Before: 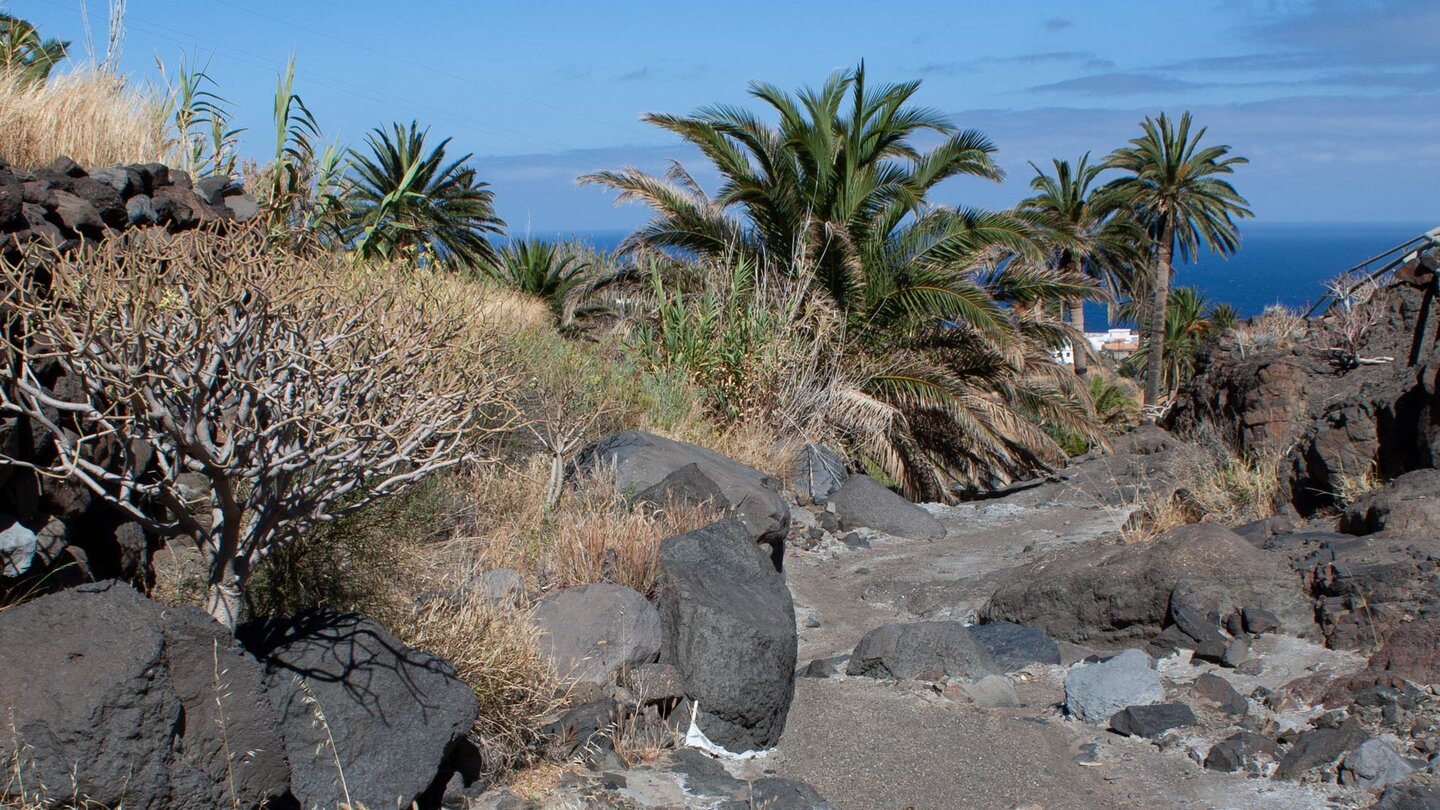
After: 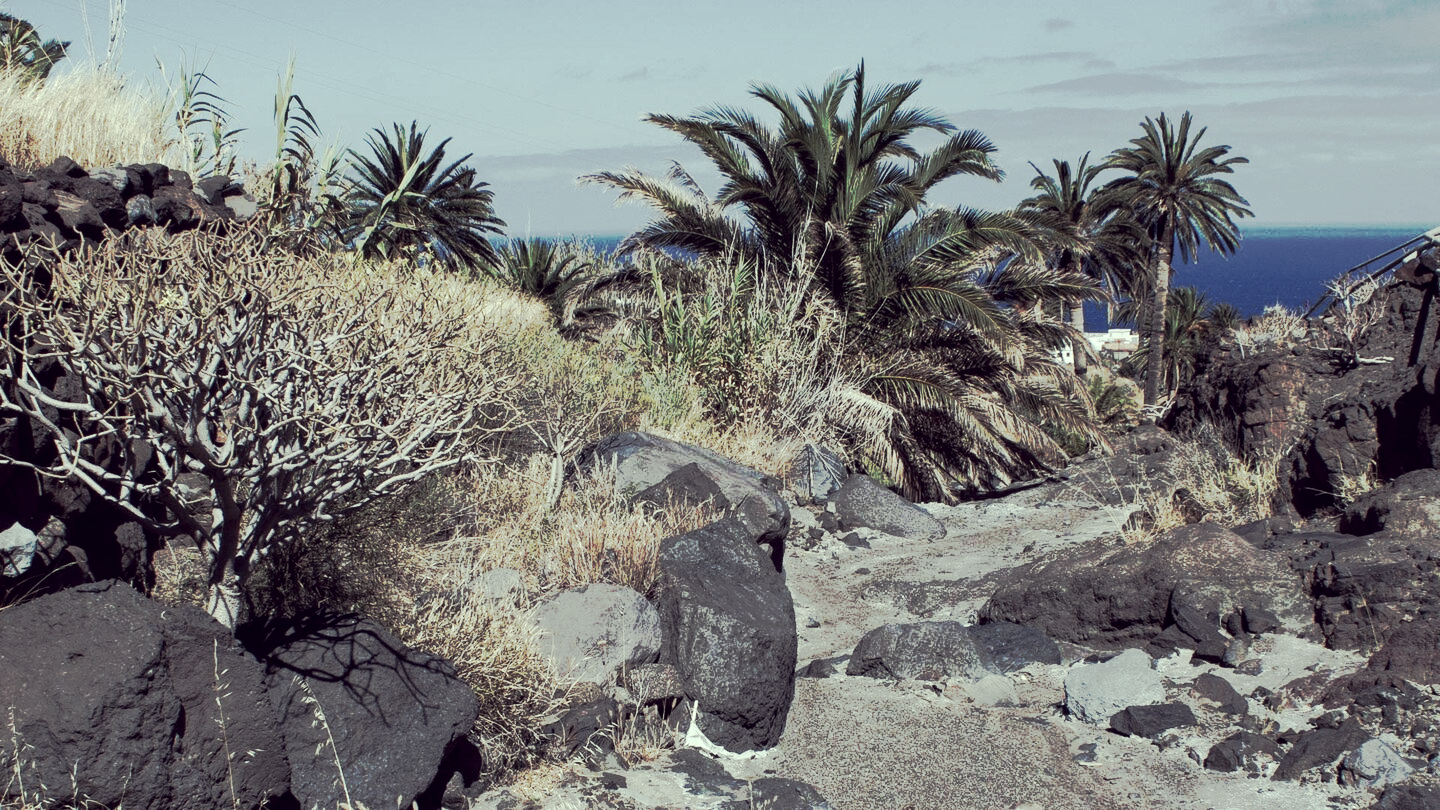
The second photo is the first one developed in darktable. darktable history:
tone curve: curves: ch0 [(0, 0) (0.003, 0.003) (0.011, 0.01) (0.025, 0.023) (0.044, 0.042) (0.069, 0.065) (0.1, 0.094) (0.136, 0.128) (0.177, 0.167) (0.224, 0.211) (0.277, 0.261) (0.335, 0.316) (0.399, 0.376) (0.468, 0.441) (0.543, 0.685) (0.623, 0.741) (0.709, 0.8) (0.801, 0.863) (0.898, 0.929) (1, 1)], preserve colors none
color correction: highlights a* -20.17, highlights b* 20.27, shadows a* 20.03, shadows b* -20.46, saturation 0.43
local contrast: highlights 100%, shadows 100%, detail 131%, midtone range 0.2
color balance: output saturation 98.5%
